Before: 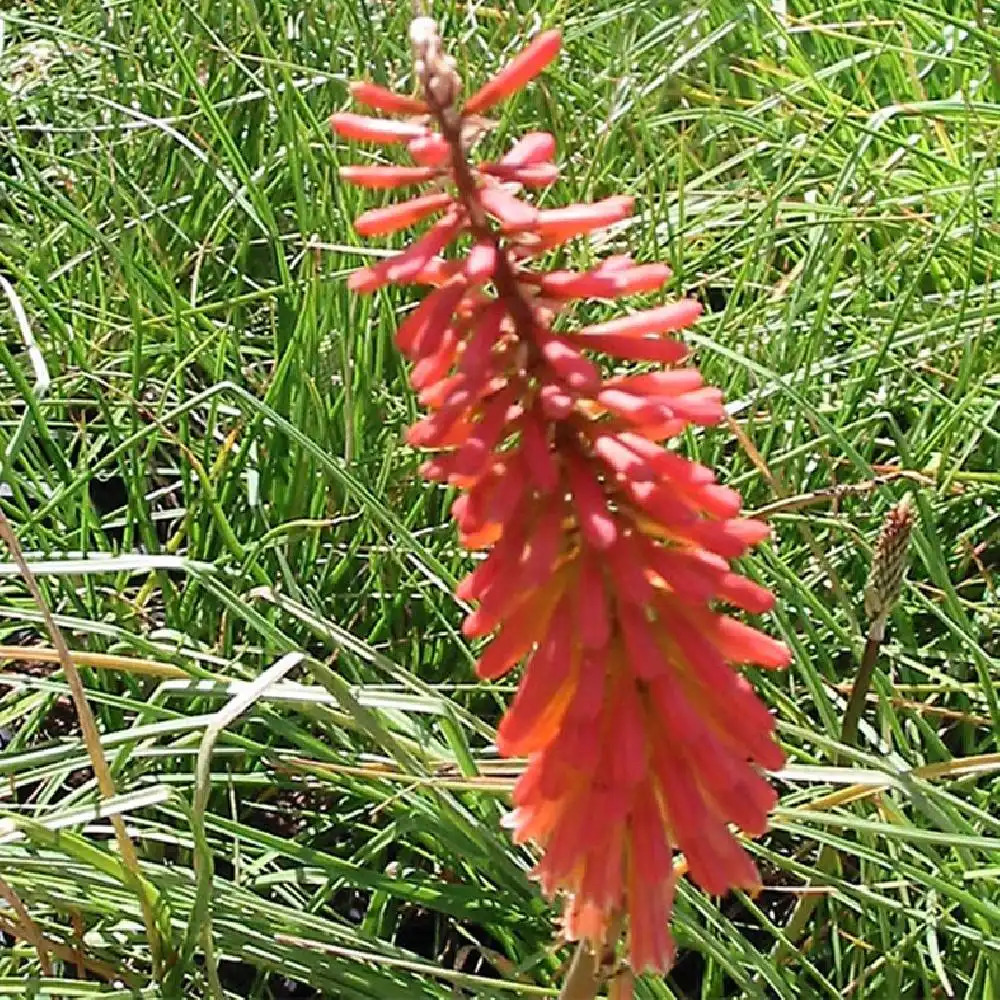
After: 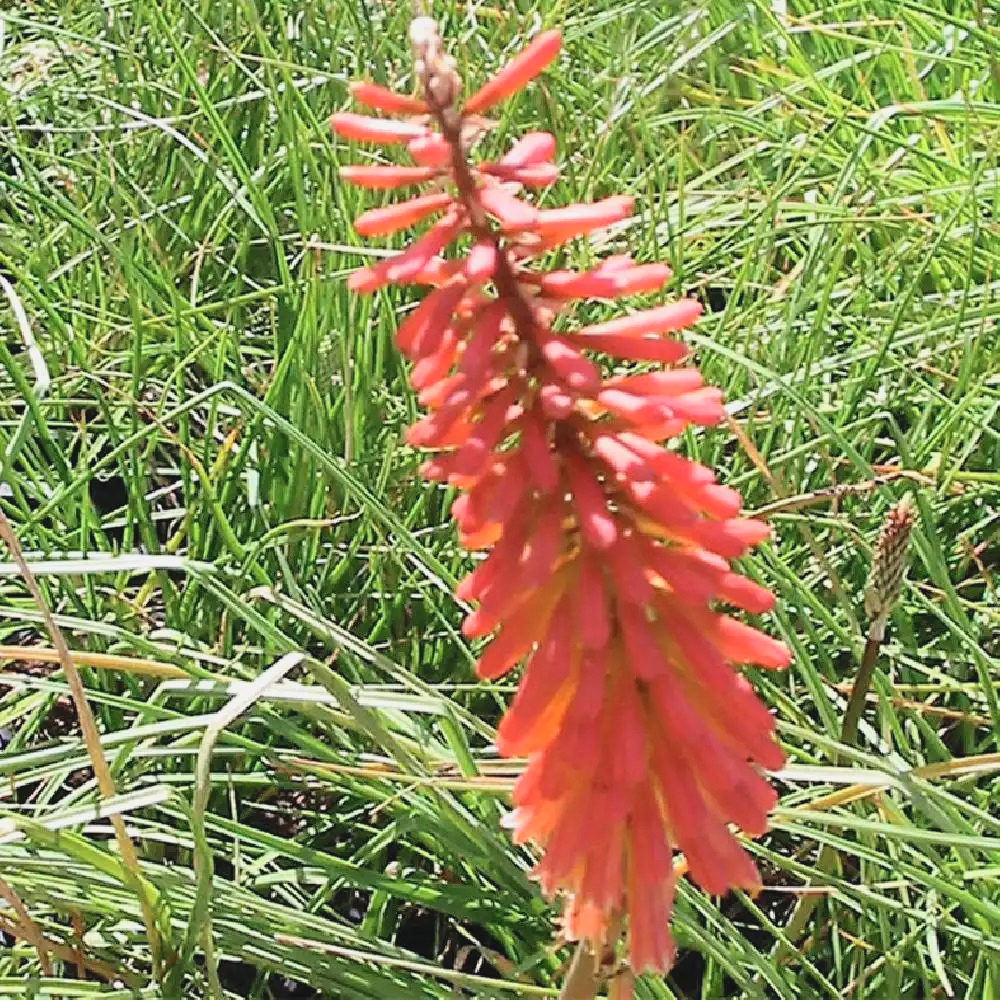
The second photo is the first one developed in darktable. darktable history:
tone curve: curves: ch0 [(0, 0.047) (0.199, 0.263) (0.47, 0.555) (0.805, 0.839) (1, 0.962)], color space Lab, independent channels, preserve colors none
